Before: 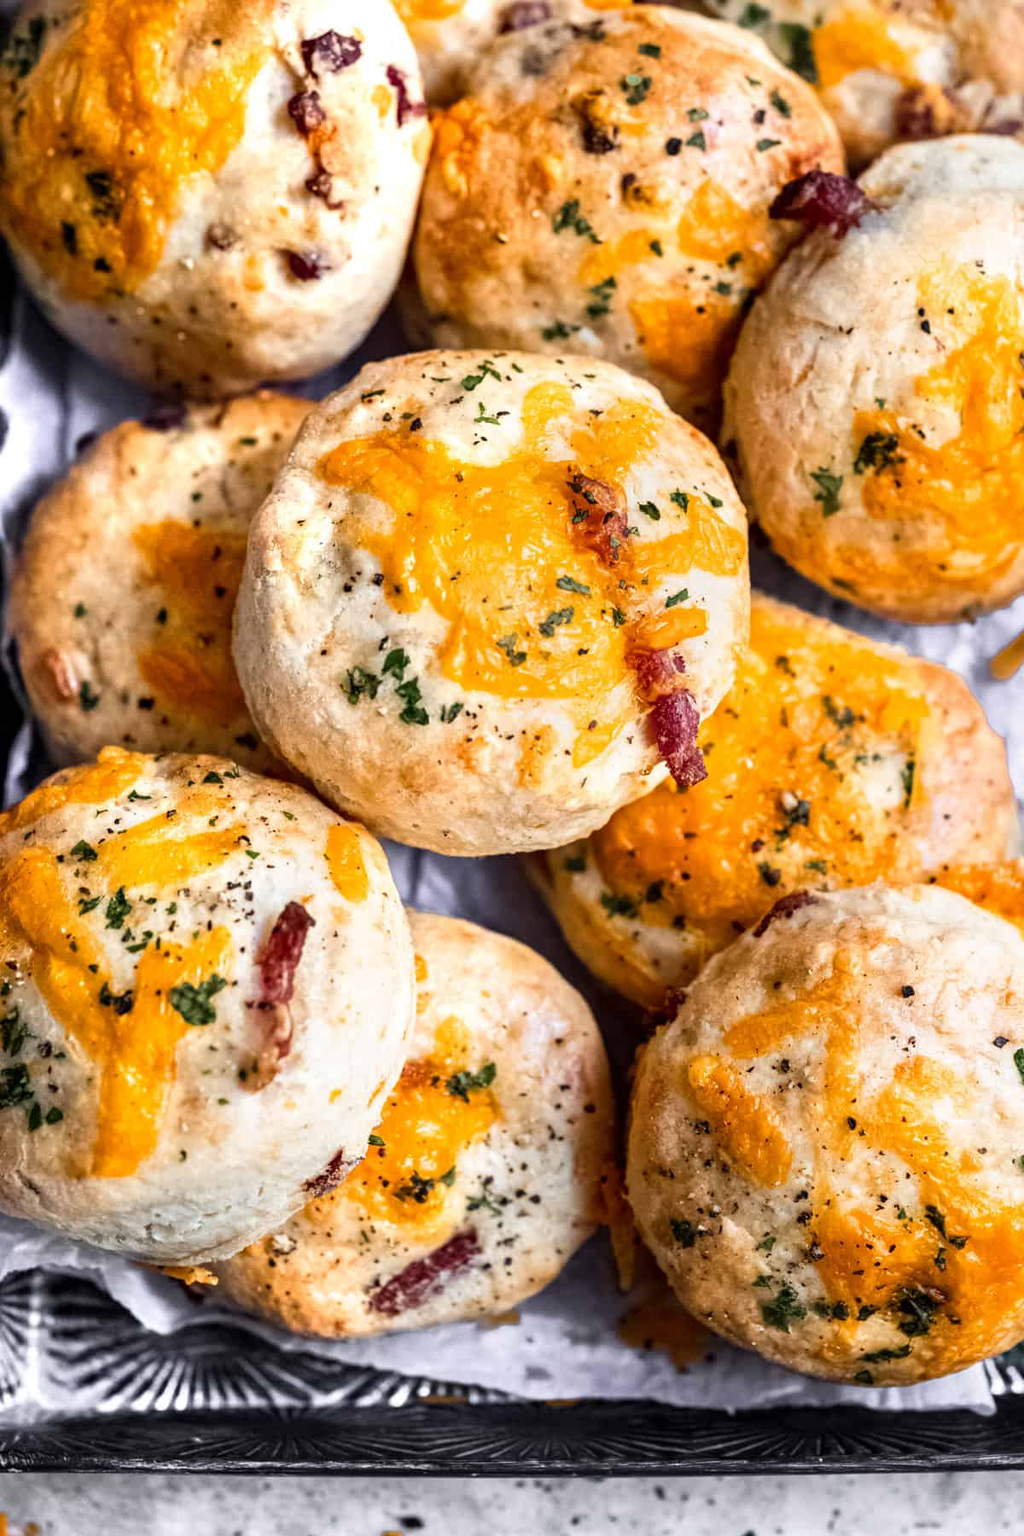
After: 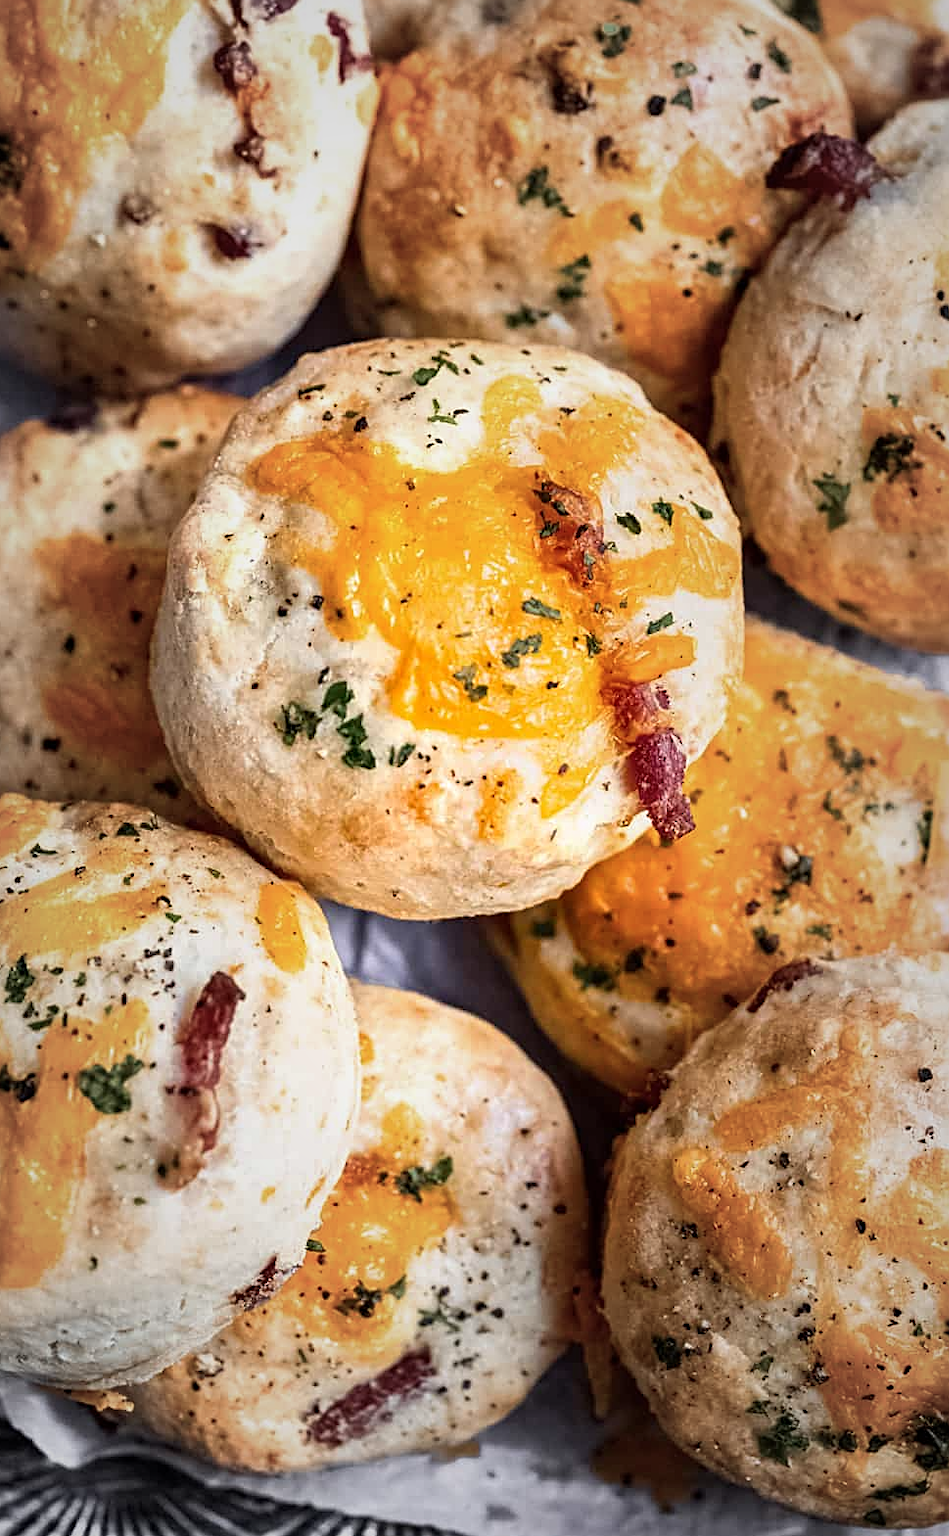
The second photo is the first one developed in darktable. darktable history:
crop: left 9.938%, top 3.561%, right 9.166%, bottom 9.262%
vignetting: fall-off start 18.08%, fall-off radius 136.71%, brightness -0.575, width/height ratio 0.615, shape 0.579
sharpen: on, module defaults
